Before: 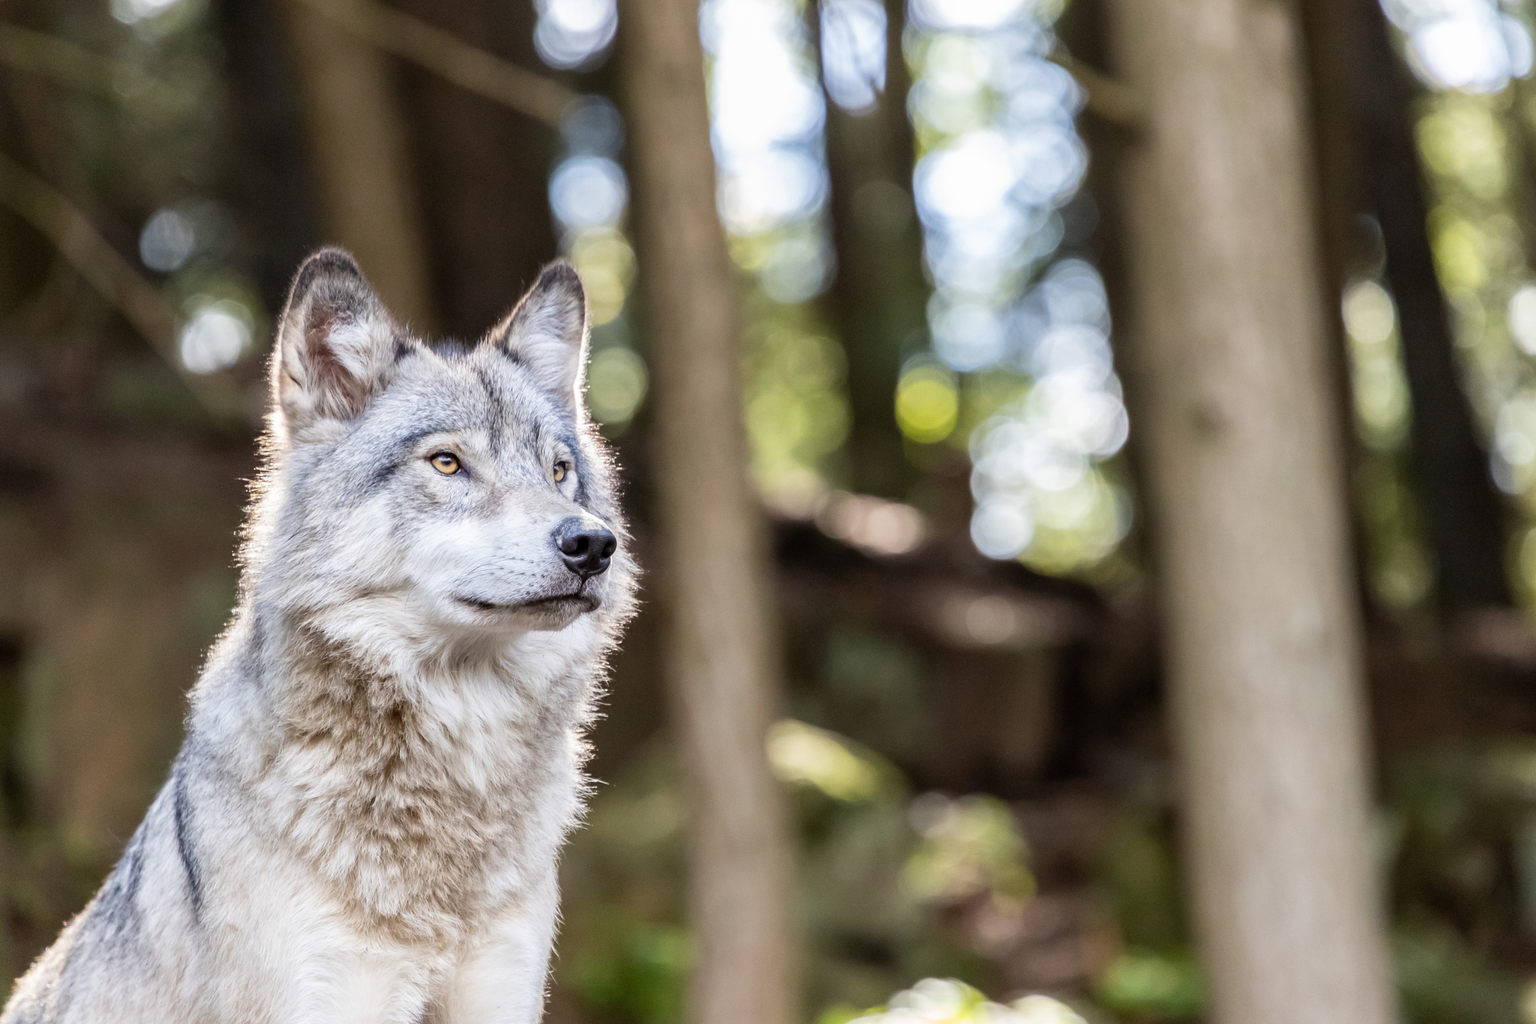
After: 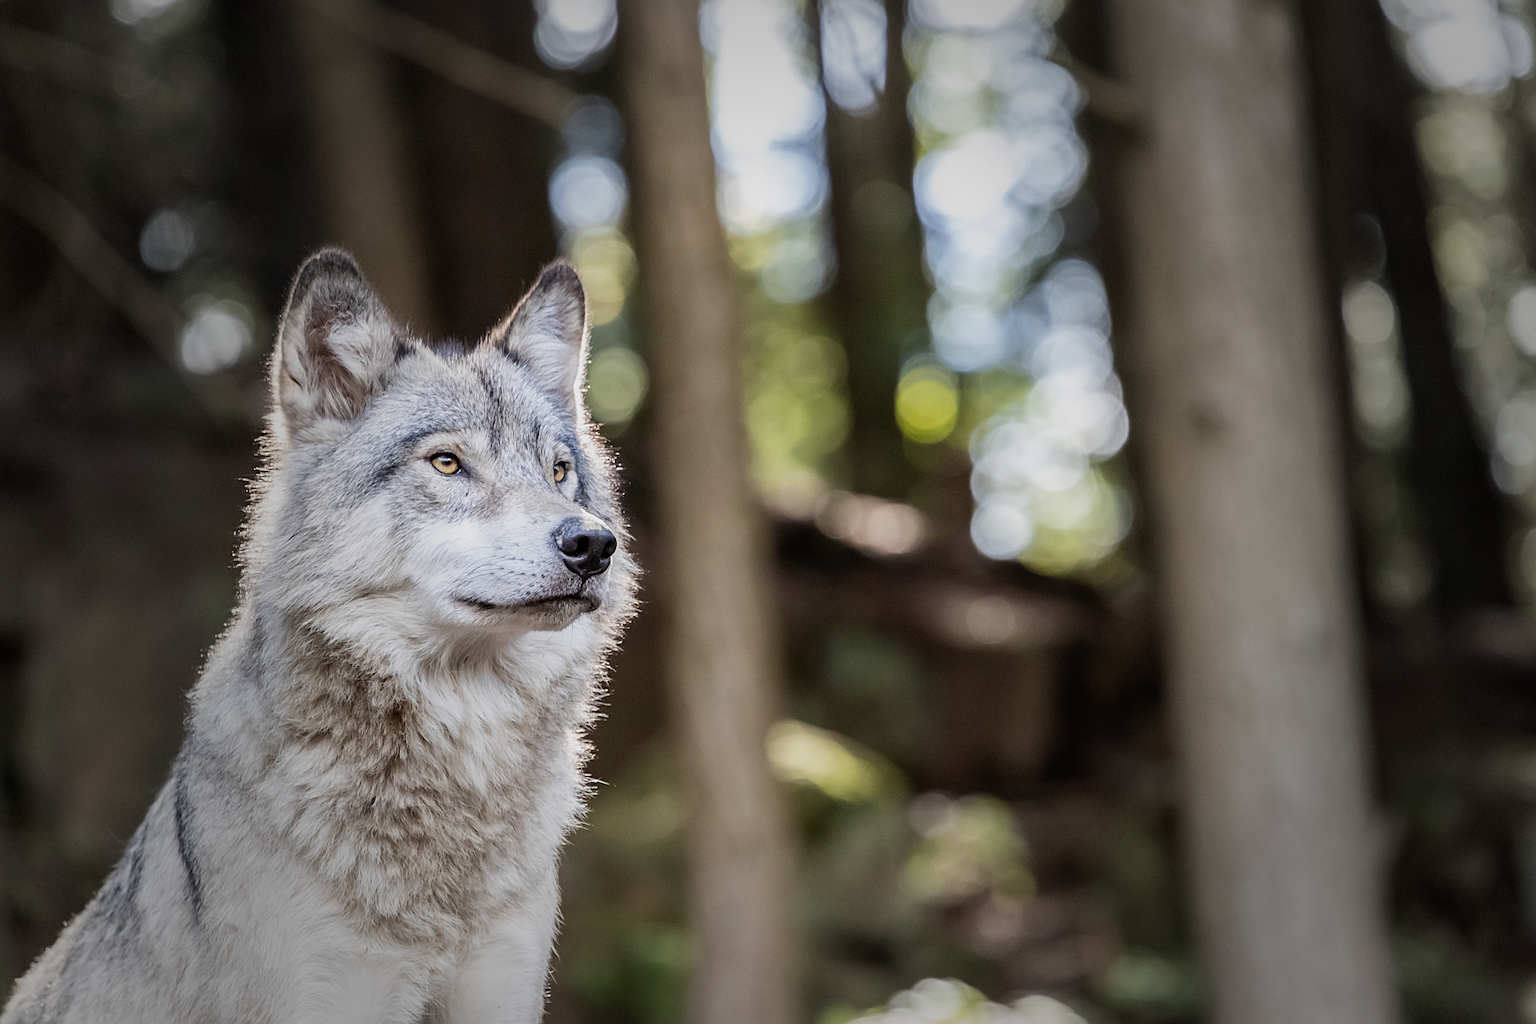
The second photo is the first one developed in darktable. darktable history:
exposure: compensate exposure bias true, compensate highlight preservation false
sharpen: on, module defaults
vignetting: fall-off start 39.32%, fall-off radius 41.26%
